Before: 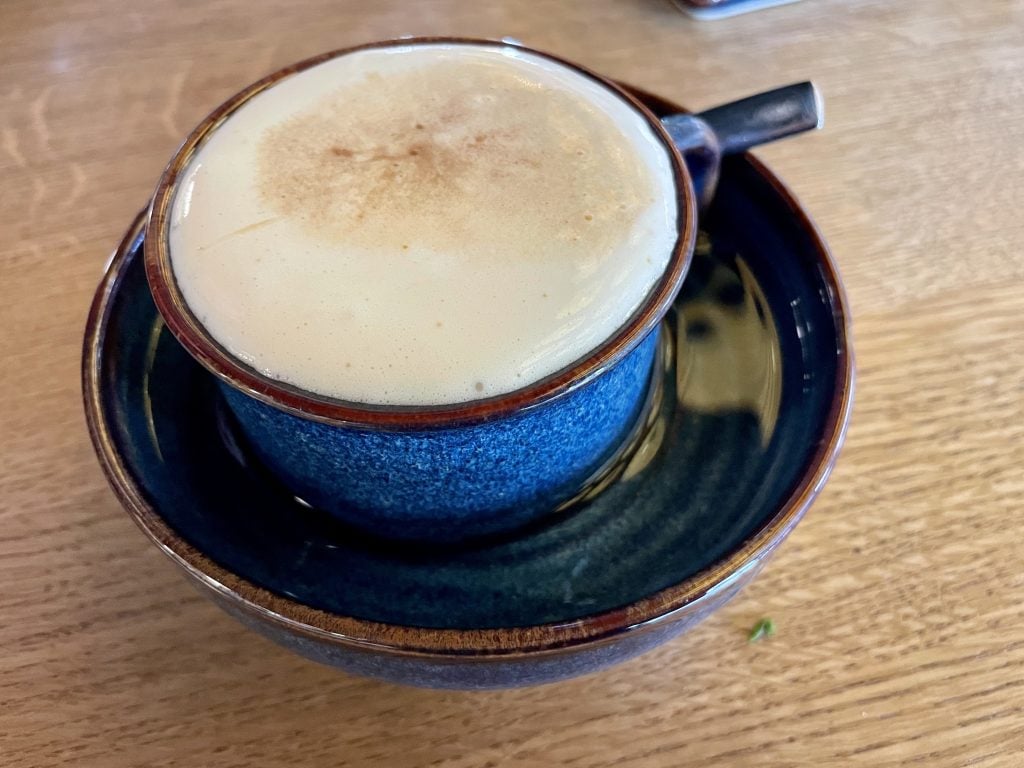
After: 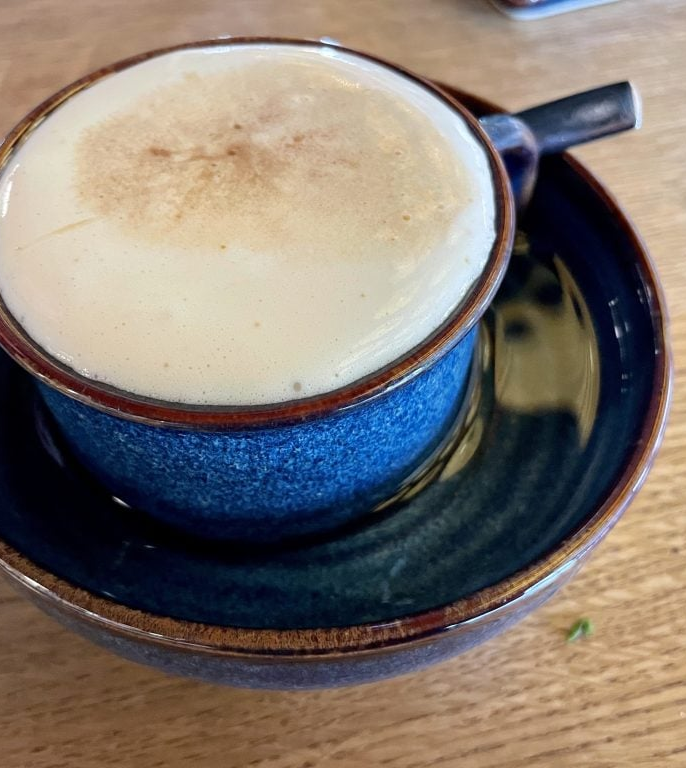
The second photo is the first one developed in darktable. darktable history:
crop and rotate: left 17.837%, right 15.138%
